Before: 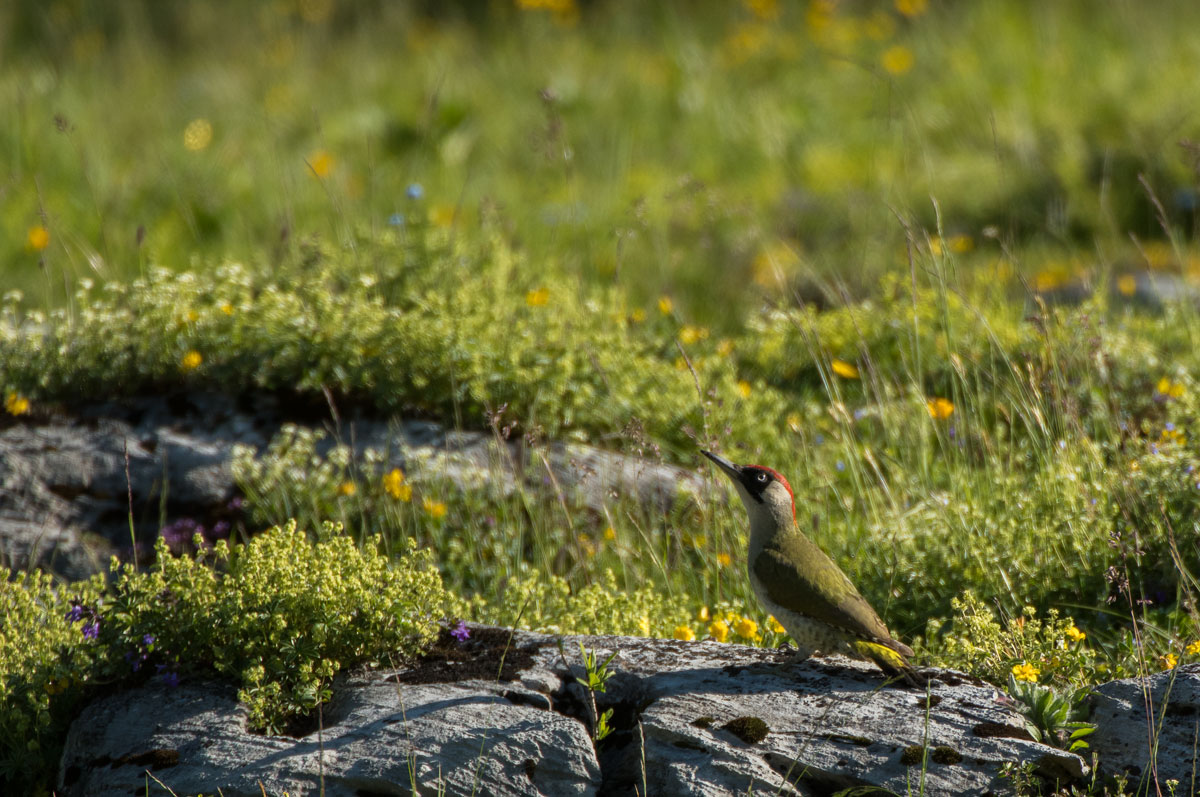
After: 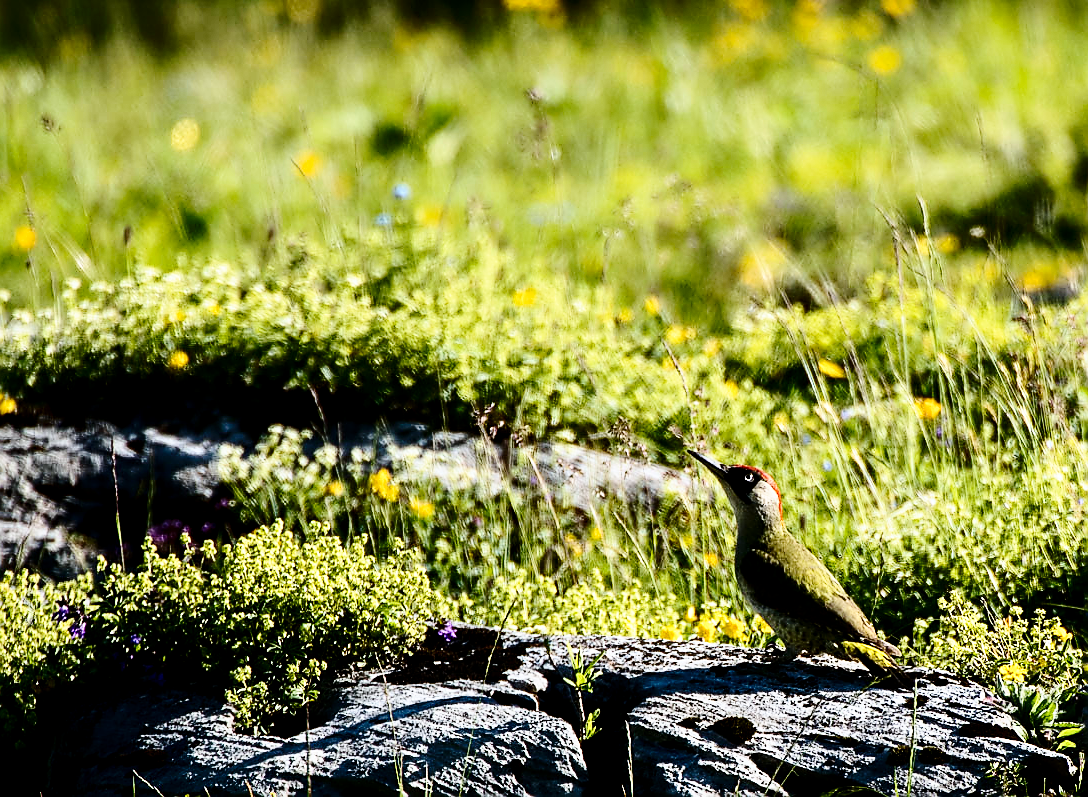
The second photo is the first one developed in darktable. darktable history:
color calibration: illuminant as shot in camera, x 0.358, y 0.373, temperature 4628.91 K
exposure: black level correction 0.011, exposure -0.475 EV, compensate highlight preservation false
sharpen: radius 1.406, amount 1.236, threshold 0.831
crop and rotate: left 1.163%, right 8.11%
contrast brightness saturation: contrast 0.298
tone equalizer: -8 EV -0.741 EV, -7 EV -0.729 EV, -6 EV -0.582 EV, -5 EV -0.424 EV, -3 EV 0.403 EV, -2 EV 0.6 EV, -1 EV 0.679 EV, +0 EV 0.771 EV
base curve: curves: ch0 [(0, 0) (0.028, 0.03) (0.121, 0.232) (0.46, 0.748) (0.859, 0.968) (1, 1)], preserve colors none
